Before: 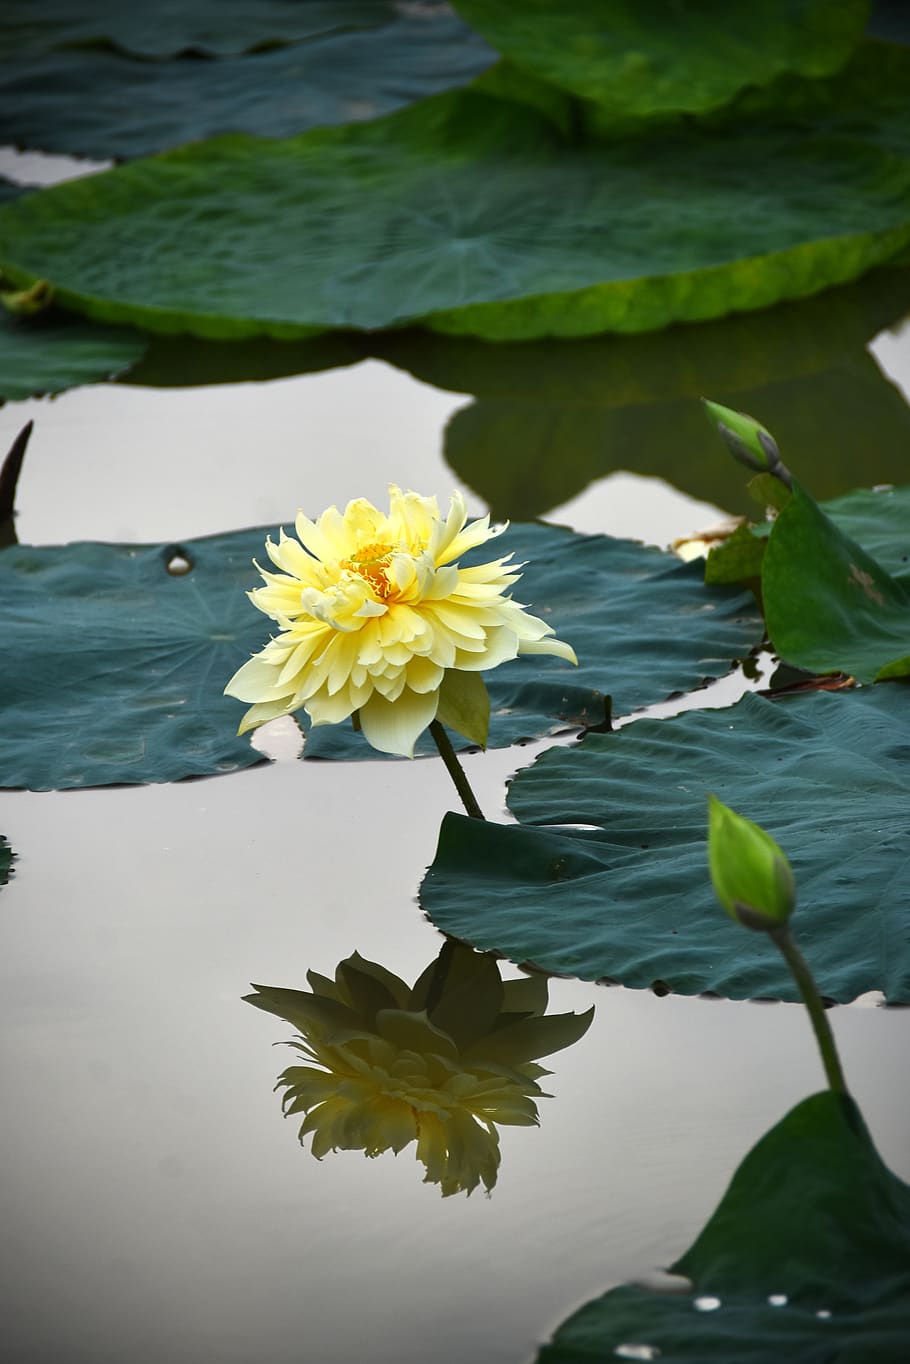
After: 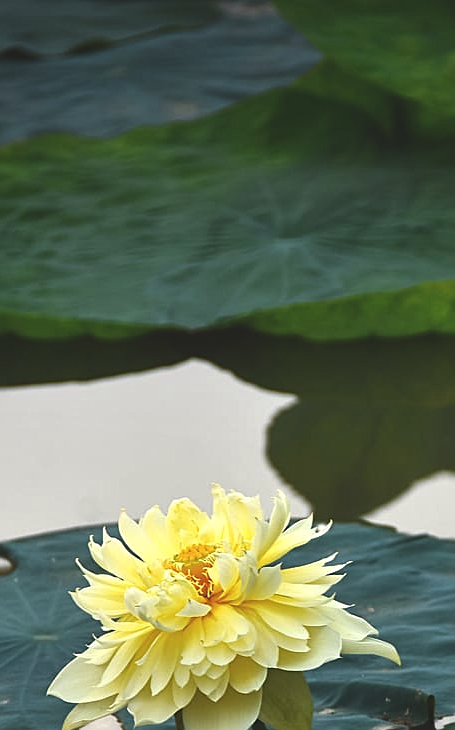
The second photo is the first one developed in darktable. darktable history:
crop: left 19.556%, right 30.401%, bottom 46.458%
sharpen: radius 2.167, amount 0.381, threshold 0
exposure: black level correction -0.015, compensate highlight preservation false
base curve: curves: ch0 [(0, 0) (0.303, 0.277) (1, 1)]
white balance: red 1.009, blue 0.985
